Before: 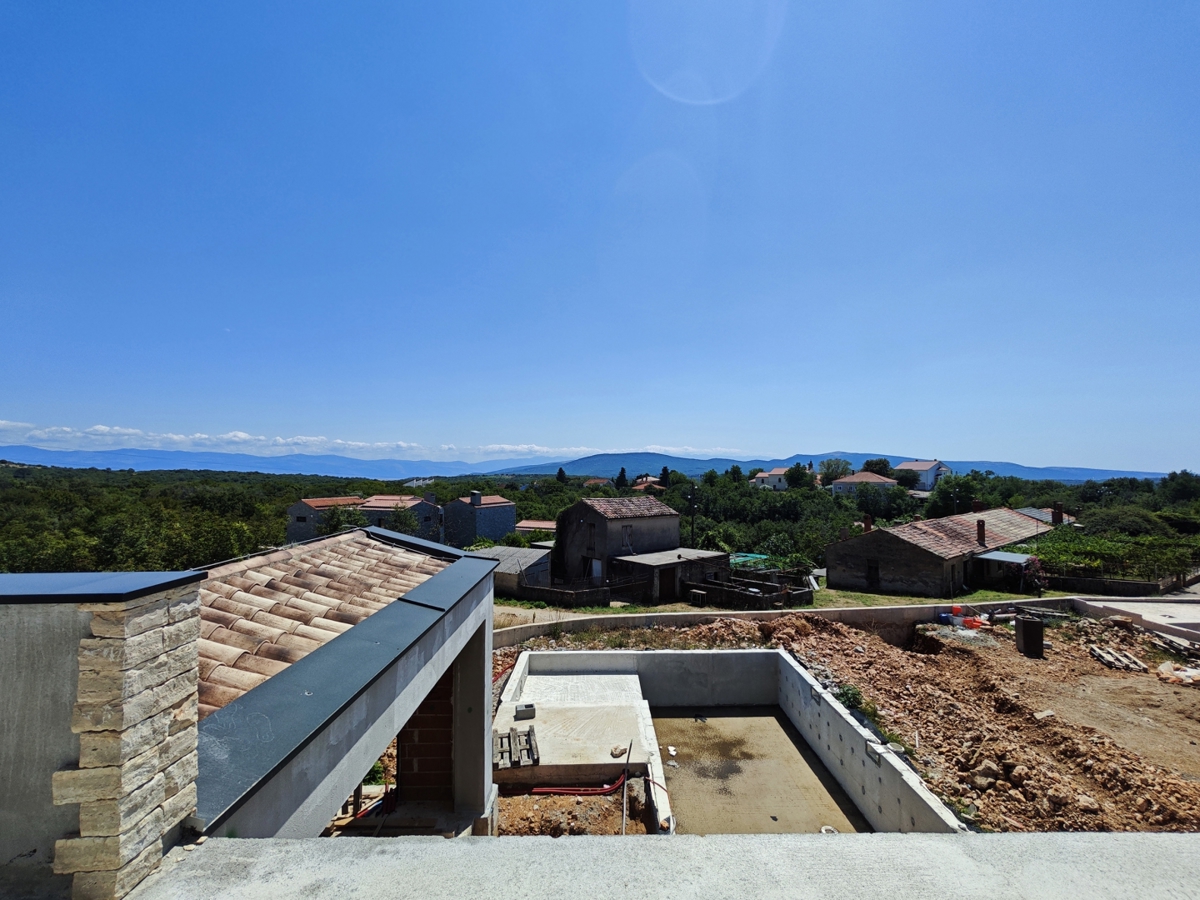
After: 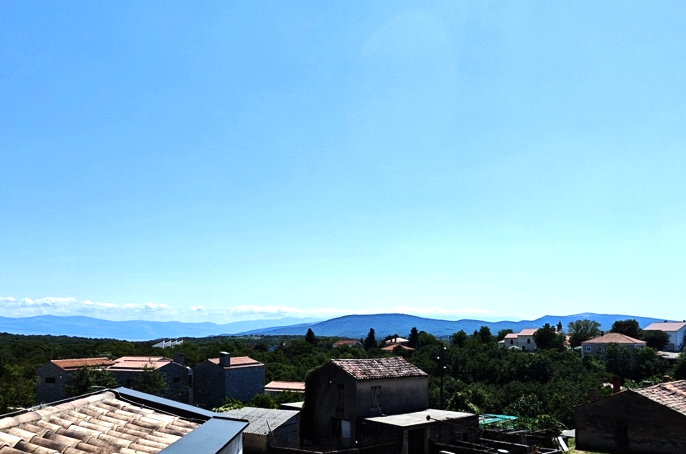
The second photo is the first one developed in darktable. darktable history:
crop: left 20.932%, top 15.471%, right 21.848%, bottom 34.081%
base curve: exposure shift 0, preserve colors none
tone equalizer: -8 EV -1.08 EV, -7 EV -1.01 EV, -6 EV -0.867 EV, -5 EV -0.578 EV, -3 EV 0.578 EV, -2 EV 0.867 EV, -1 EV 1.01 EV, +0 EV 1.08 EV, edges refinement/feathering 500, mask exposure compensation -1.57 EV, preserve details no
